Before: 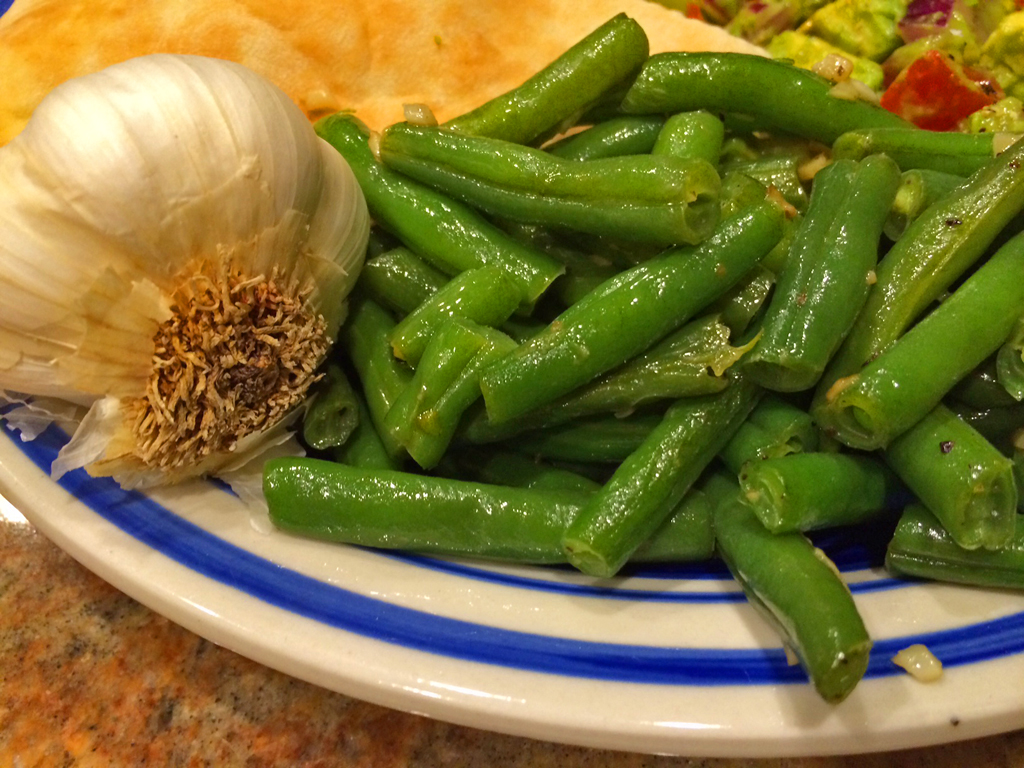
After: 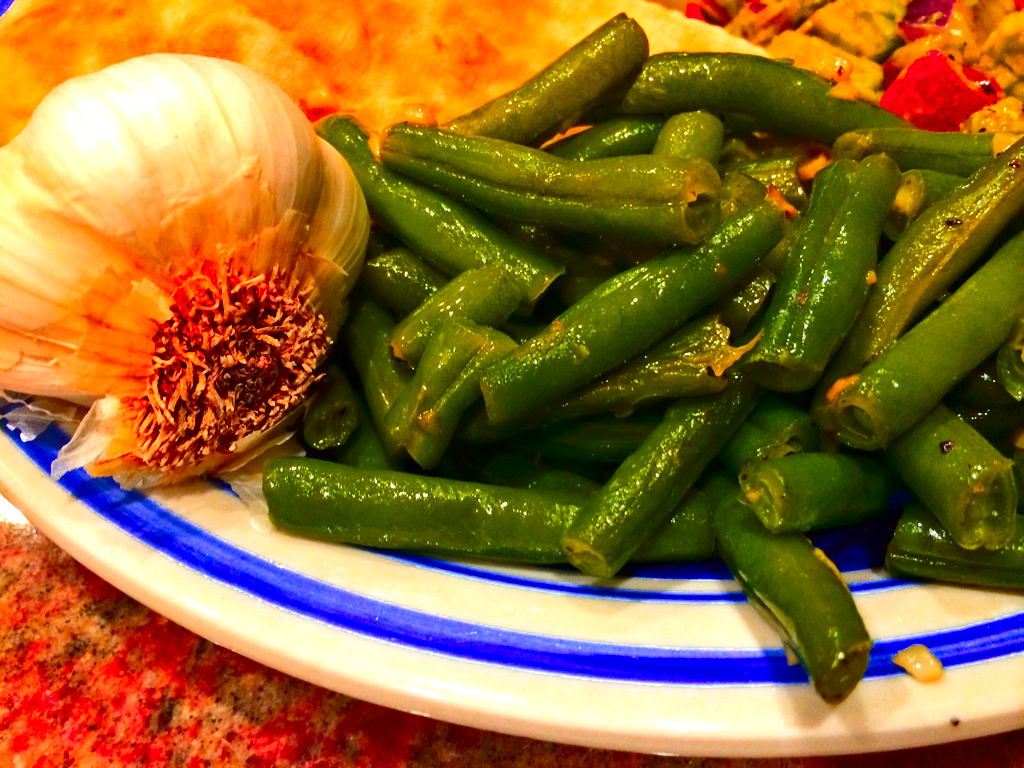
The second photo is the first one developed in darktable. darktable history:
contrast brightness saturation: contrast 0.22, brightness -0.19, saturation 0.24
color calibration: x 0.367, y 0.379, temperature 4395.86 K
exposure: black level correction 0, exposure 0.7 EV, compensate exposure bias true, compensate highlight preservation false
color zones: curves: ch0 [(0.473, 0.374) (0.742, 0.784)]; ch1 [(0.354, 0.737) (0.742, 0.705)]; ch2 [(0.318, 0.421) (0.758, 0.532)]
